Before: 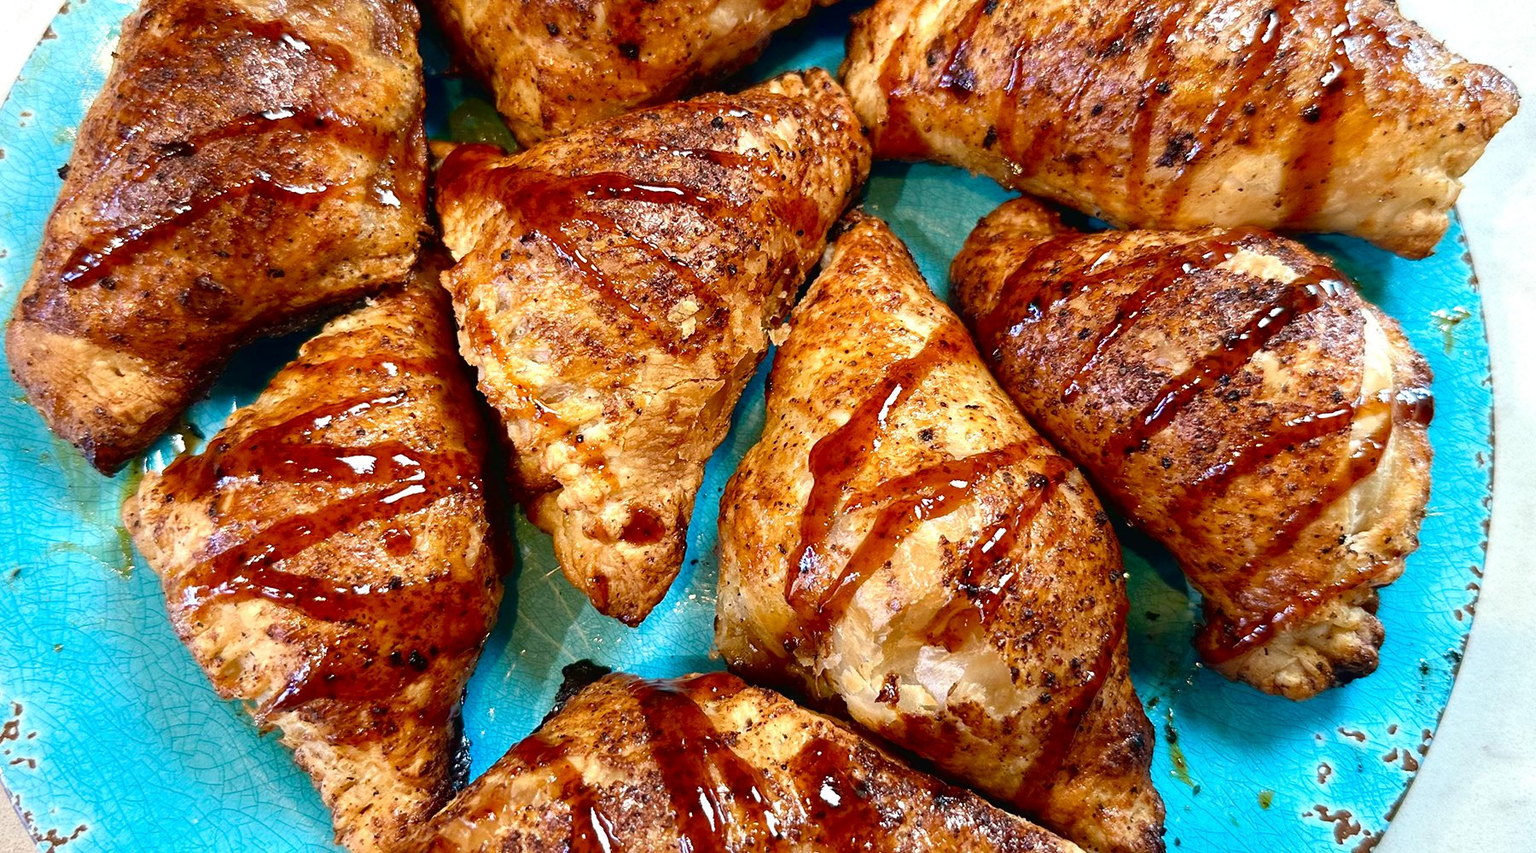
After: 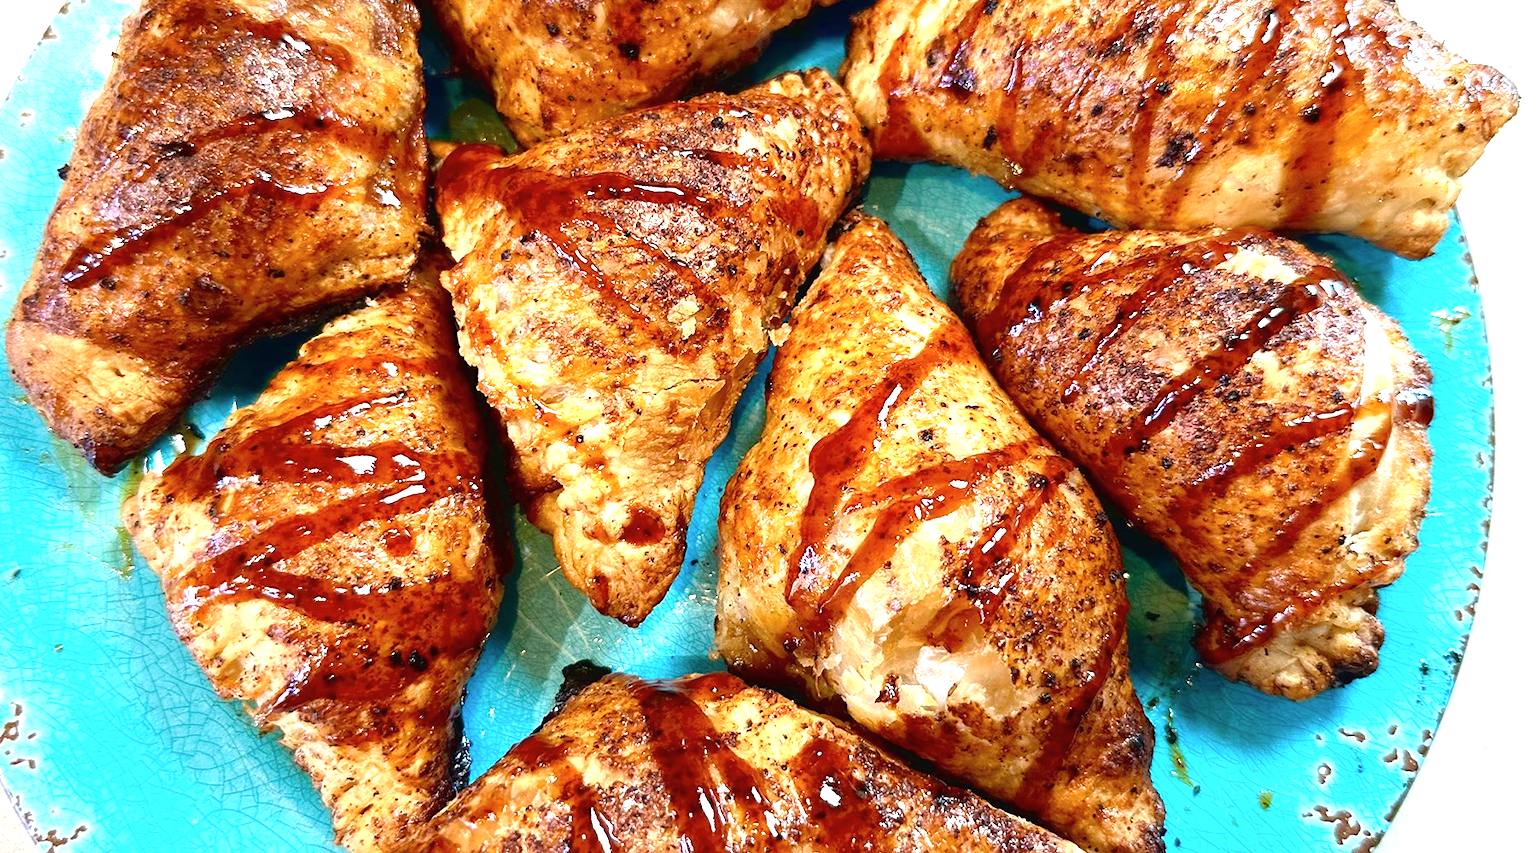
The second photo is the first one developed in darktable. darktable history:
contrast brightness saturation: contrast 0.01, saturation -0.05
exposure: black level correction 0, exposure 0.7 EV, compensate exposure bias true, compensate highlight preservation false
